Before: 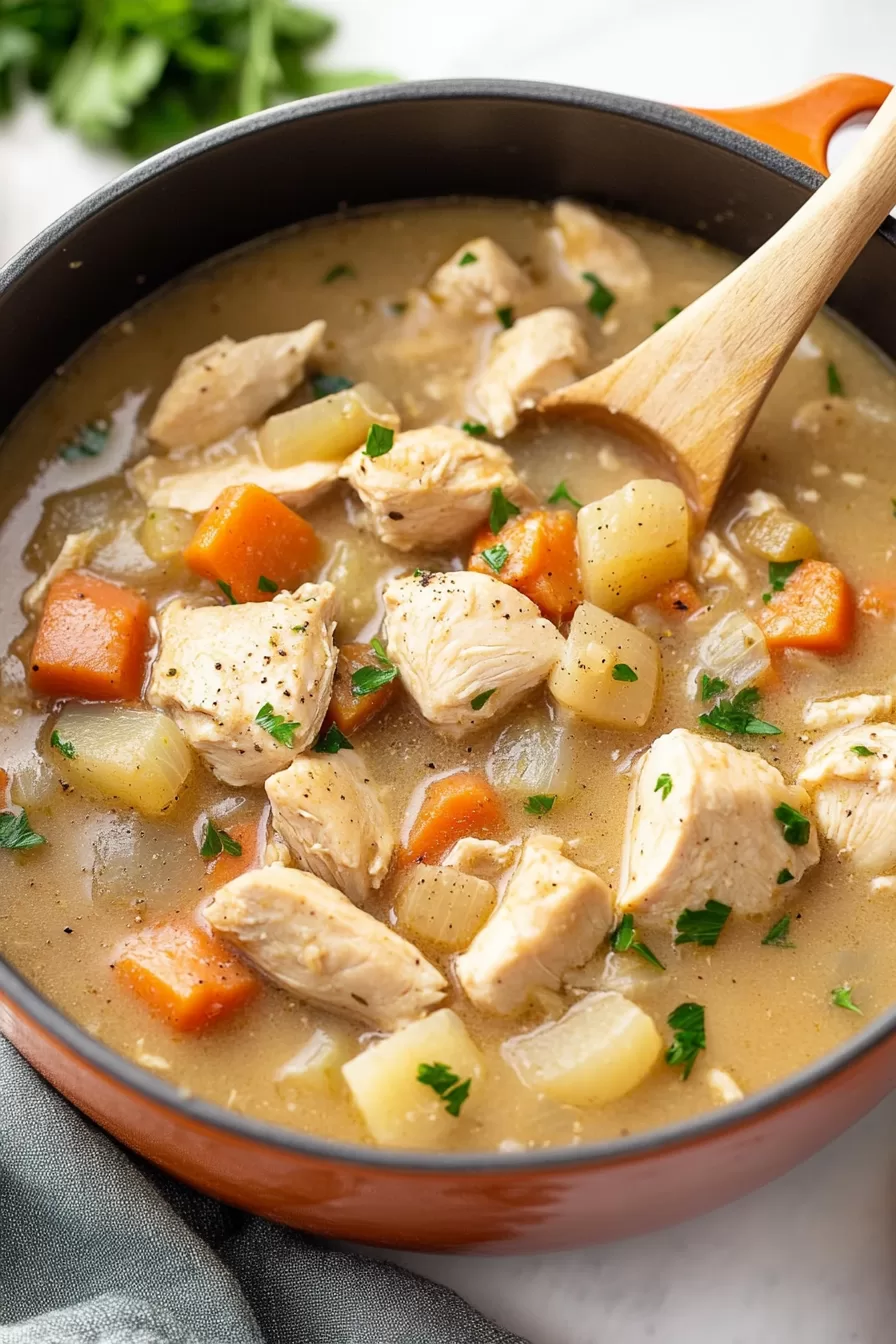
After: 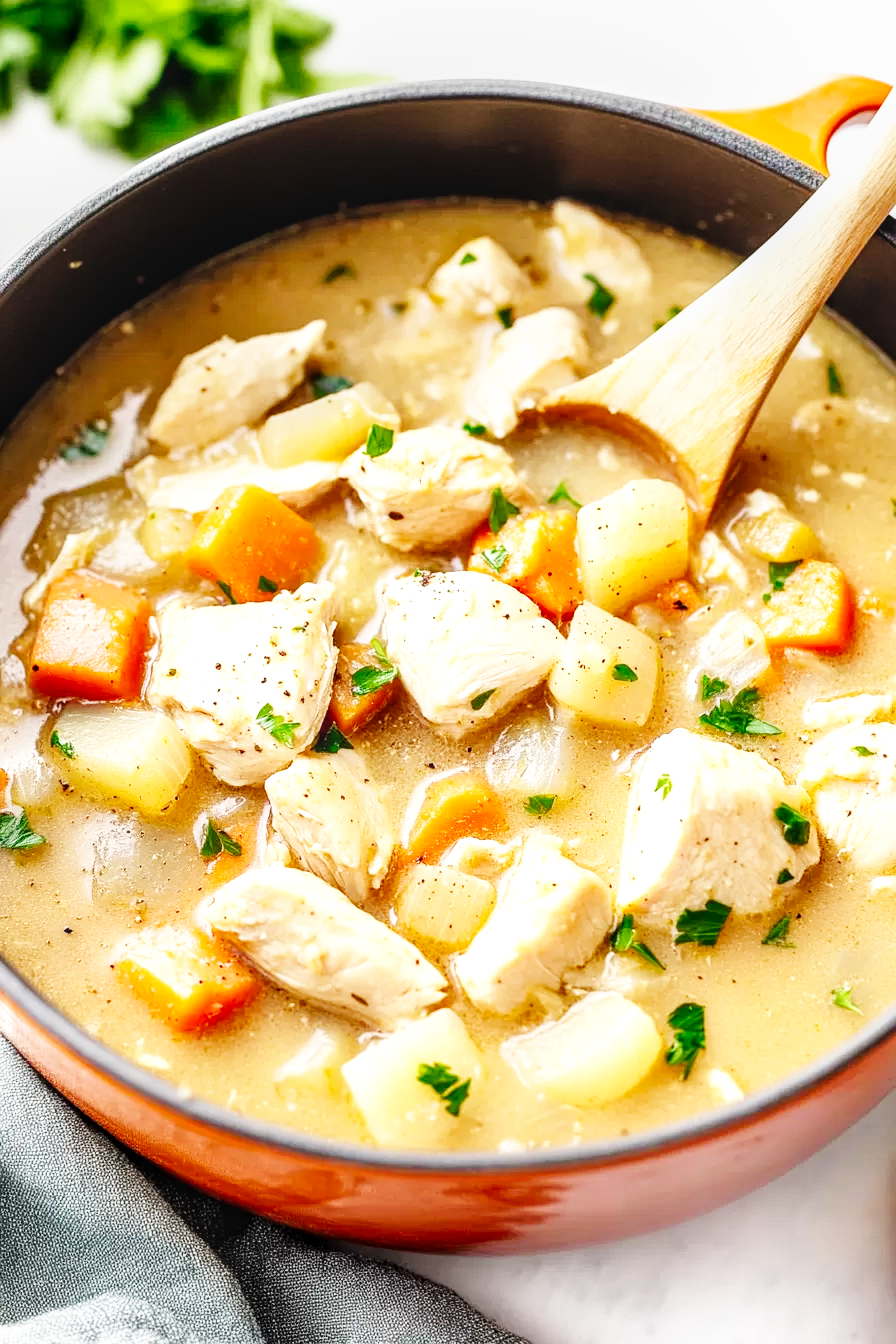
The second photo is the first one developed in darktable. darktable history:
local contrast: on, module defaults
base curve: curves: ch0 [(0, 0.003) (0.001, 0.002) (0.006, 0.004) (0.02, 0.022) (0.048, 0.086) (0.094, 0.234) (0.162, 0.431) (0.258, 0.629) (0.385, 0.8) (0.548, 0.918) (0.751, 0.988) (1, 1)], preserve colors none
